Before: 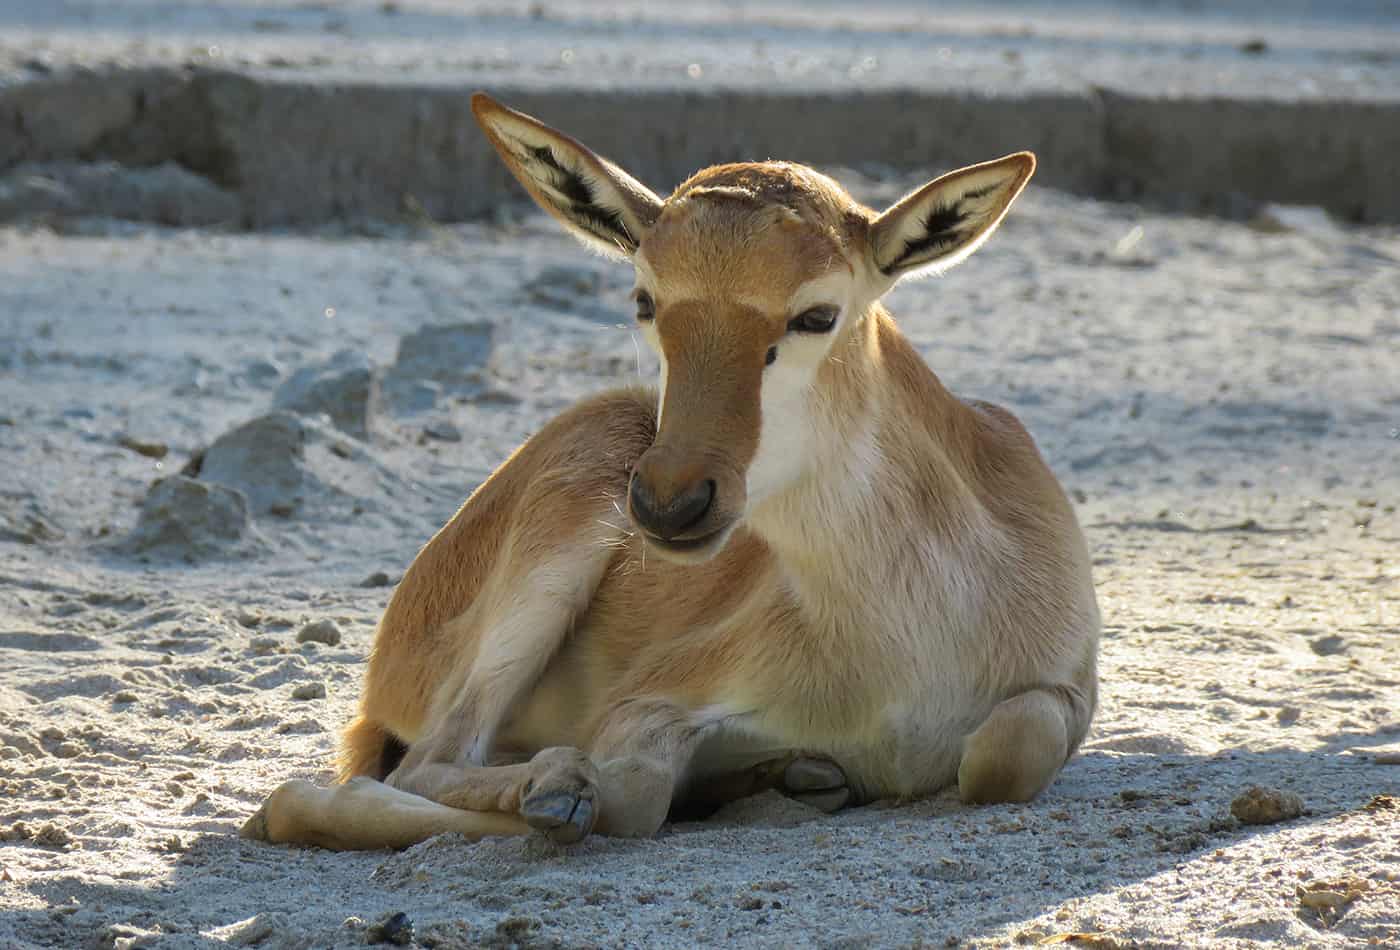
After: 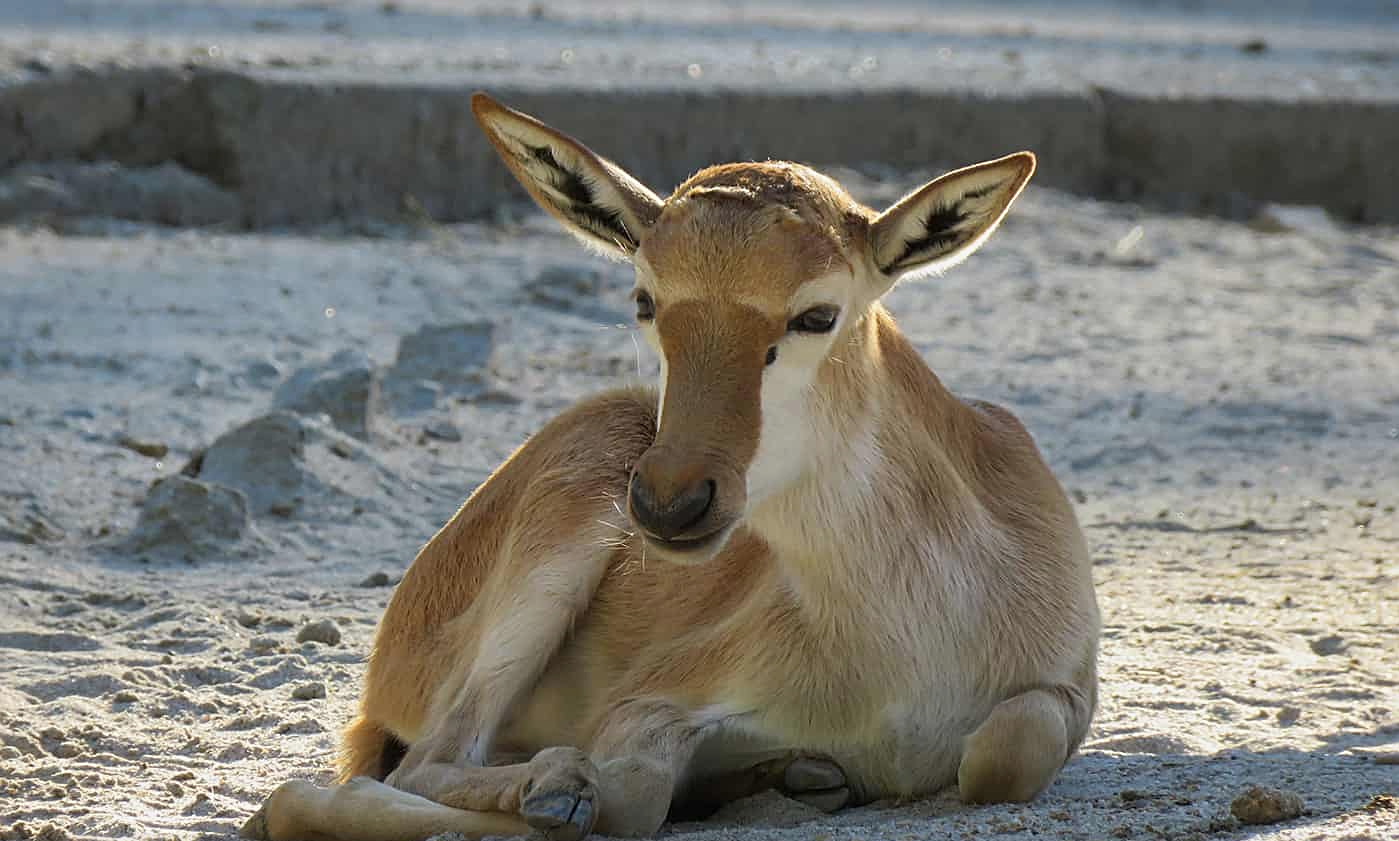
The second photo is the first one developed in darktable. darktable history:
crop and rotate: top 0%, bottom 11.439%
exposure: exposure -0.155 EV, compensate highlight preservation false
sharpen: radius 2.514, amount 0.337
